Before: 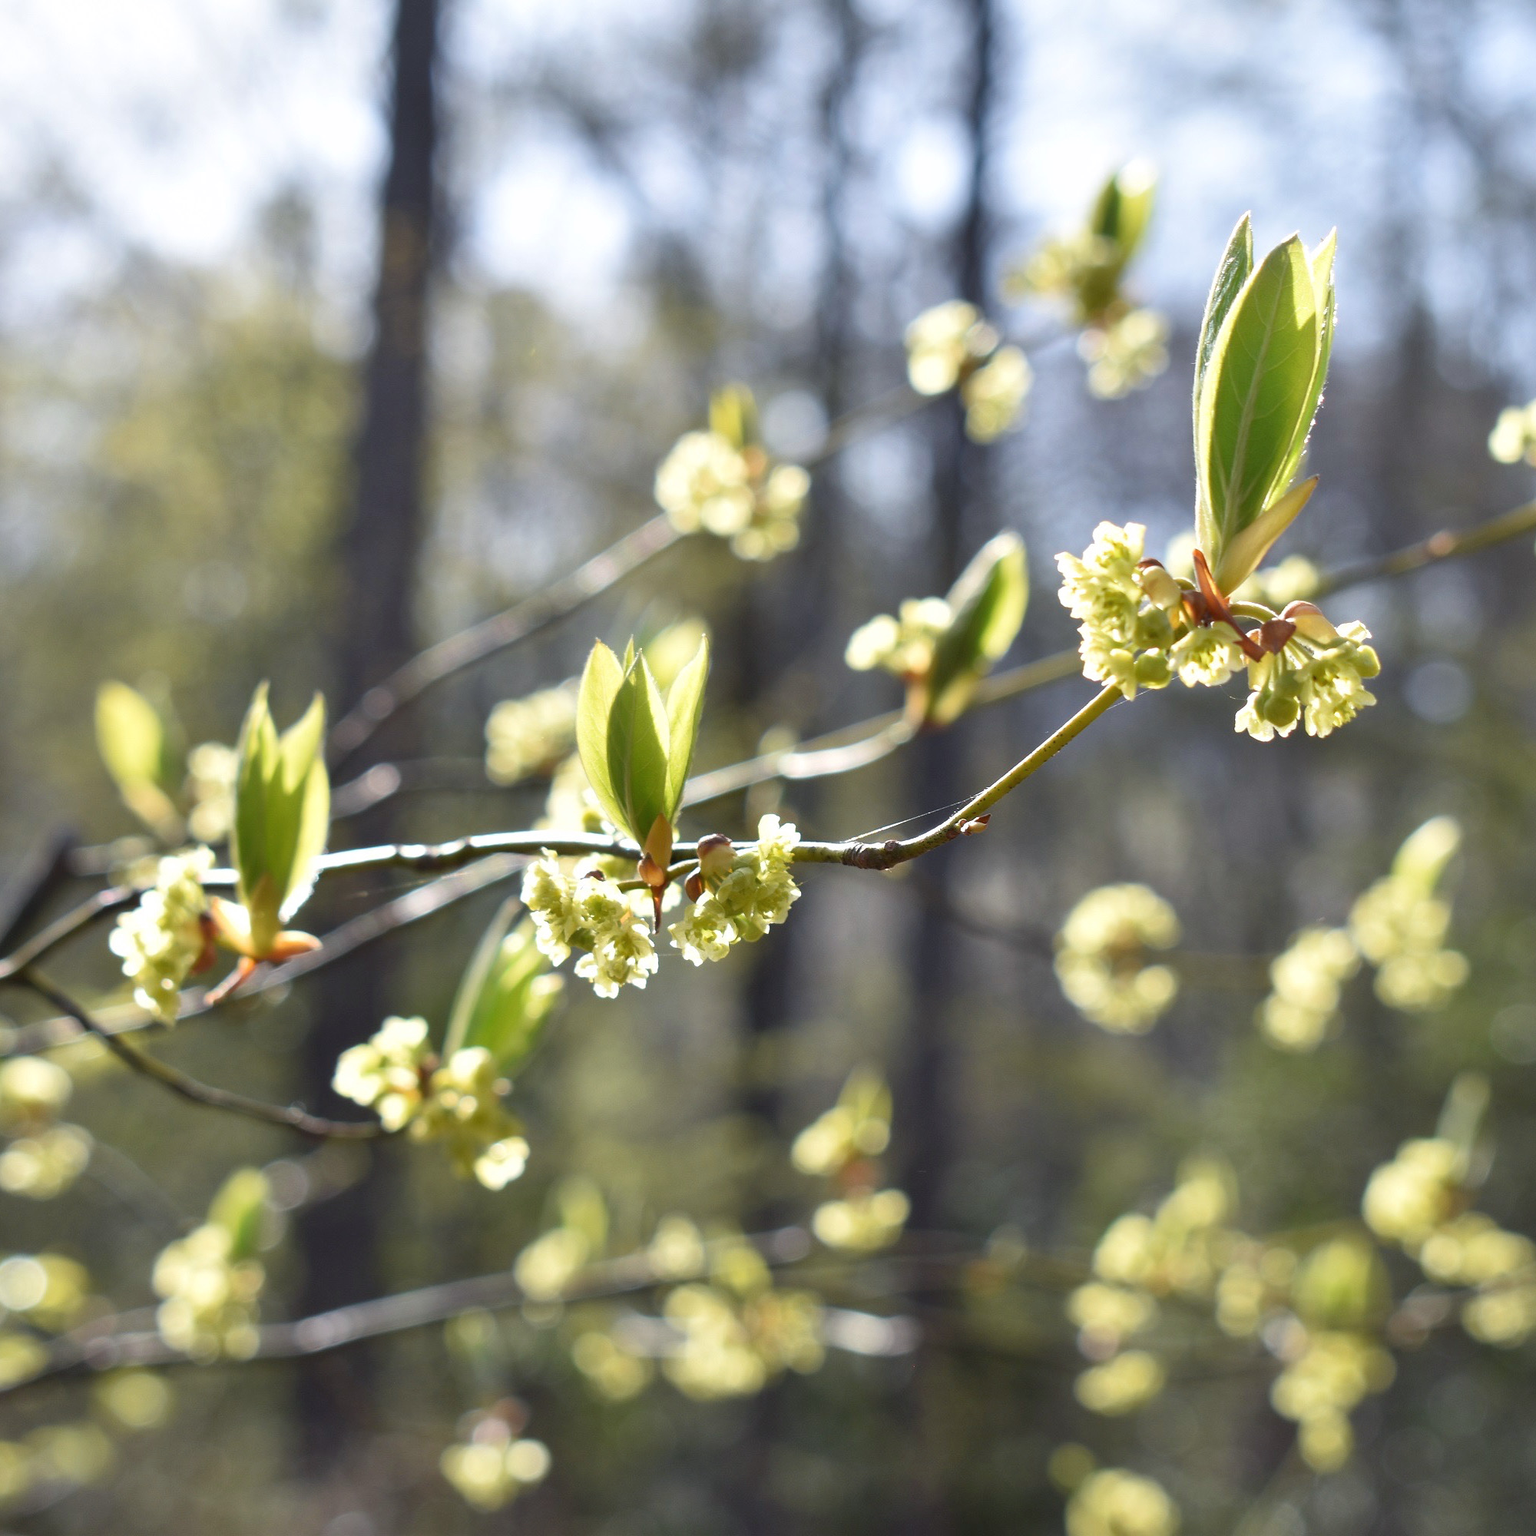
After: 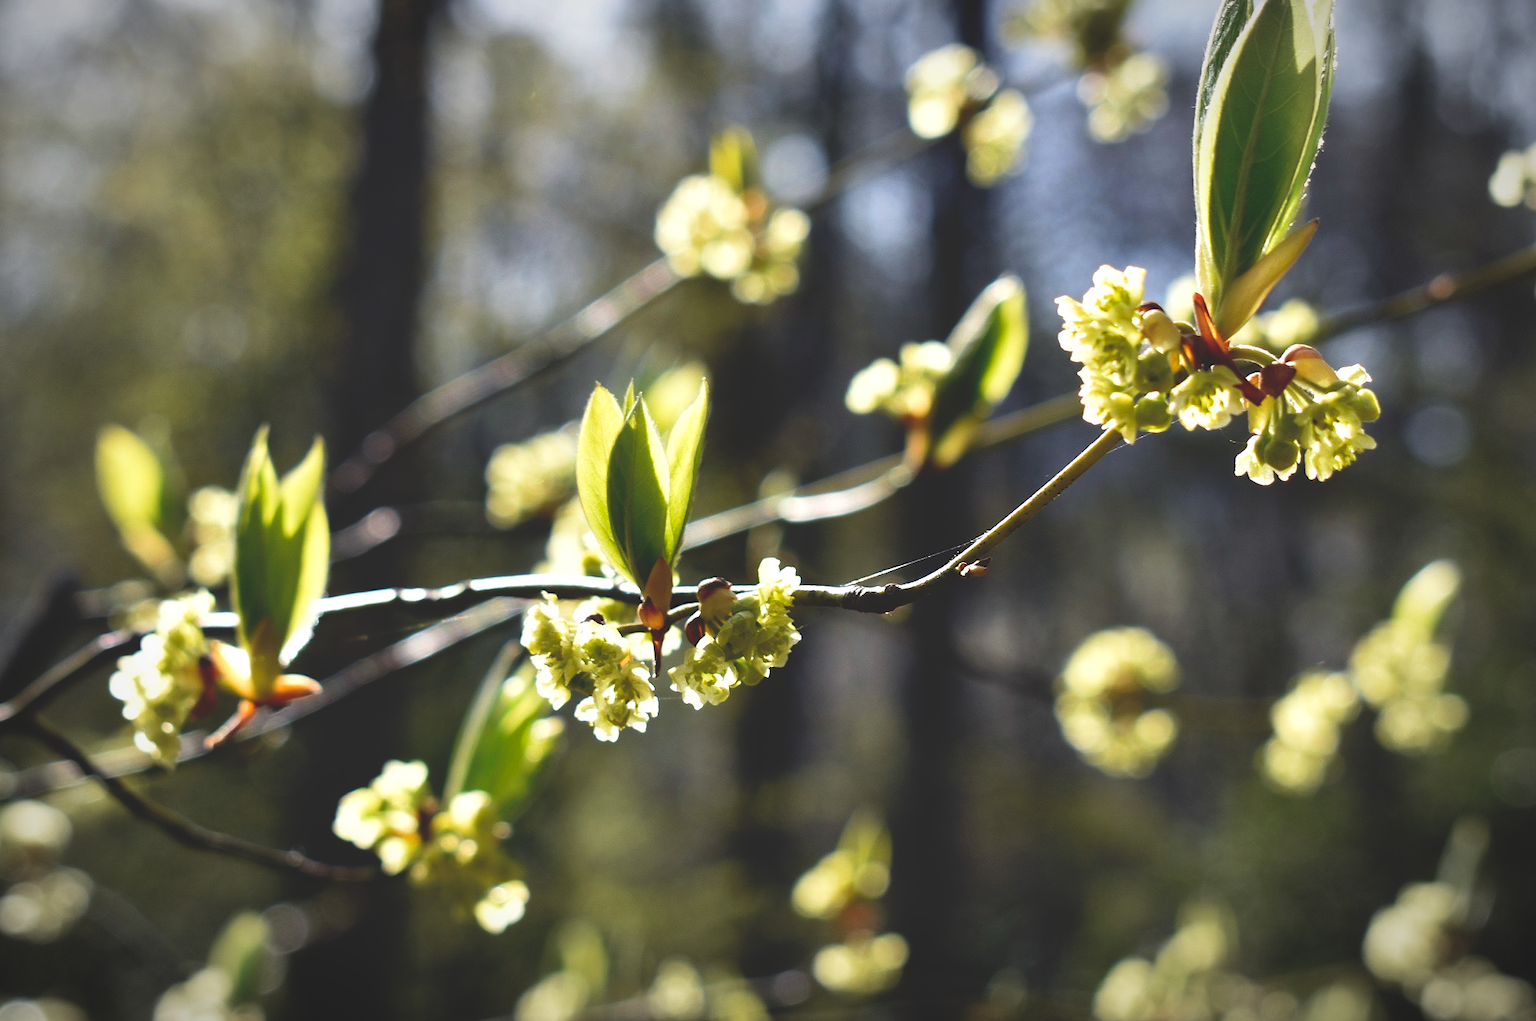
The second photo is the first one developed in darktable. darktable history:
crop: top 16.727%, bottom 16.727%
tone equalizer: on, module defaults
base curve: curves: ch0 [(0, 0.02) (0.083, 0.036) (1, 1)], preserve colors none
vignetting: automatic ratio true
